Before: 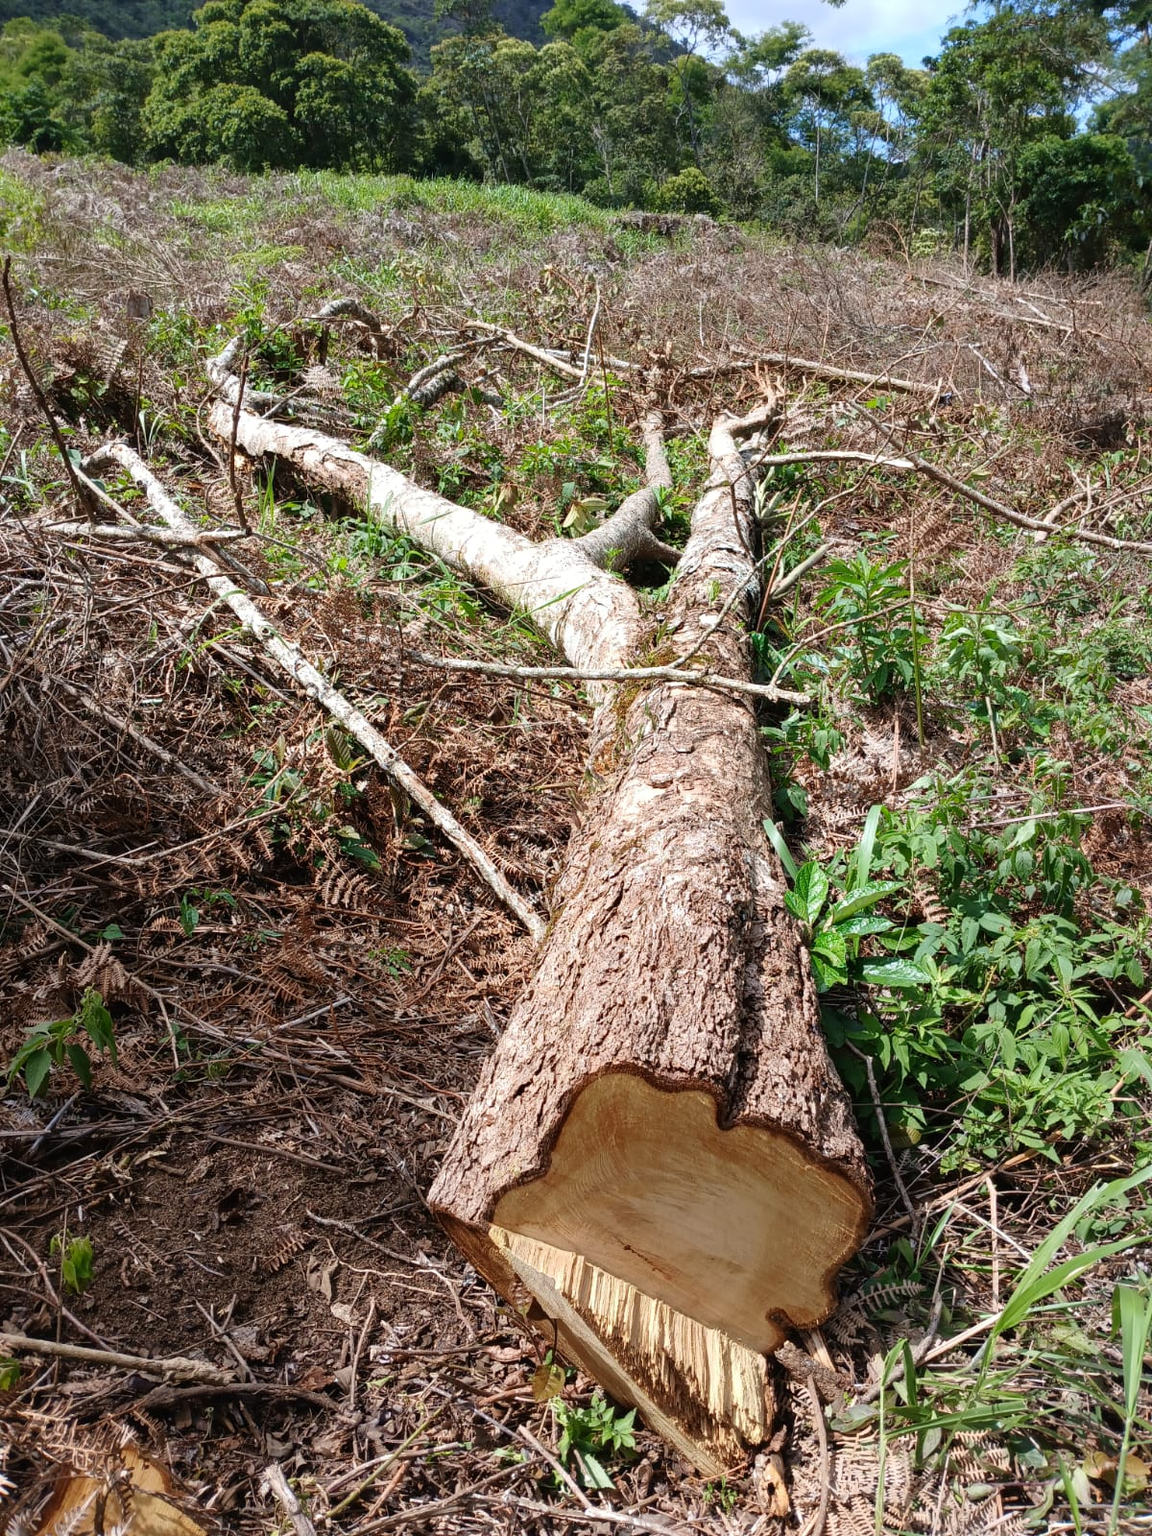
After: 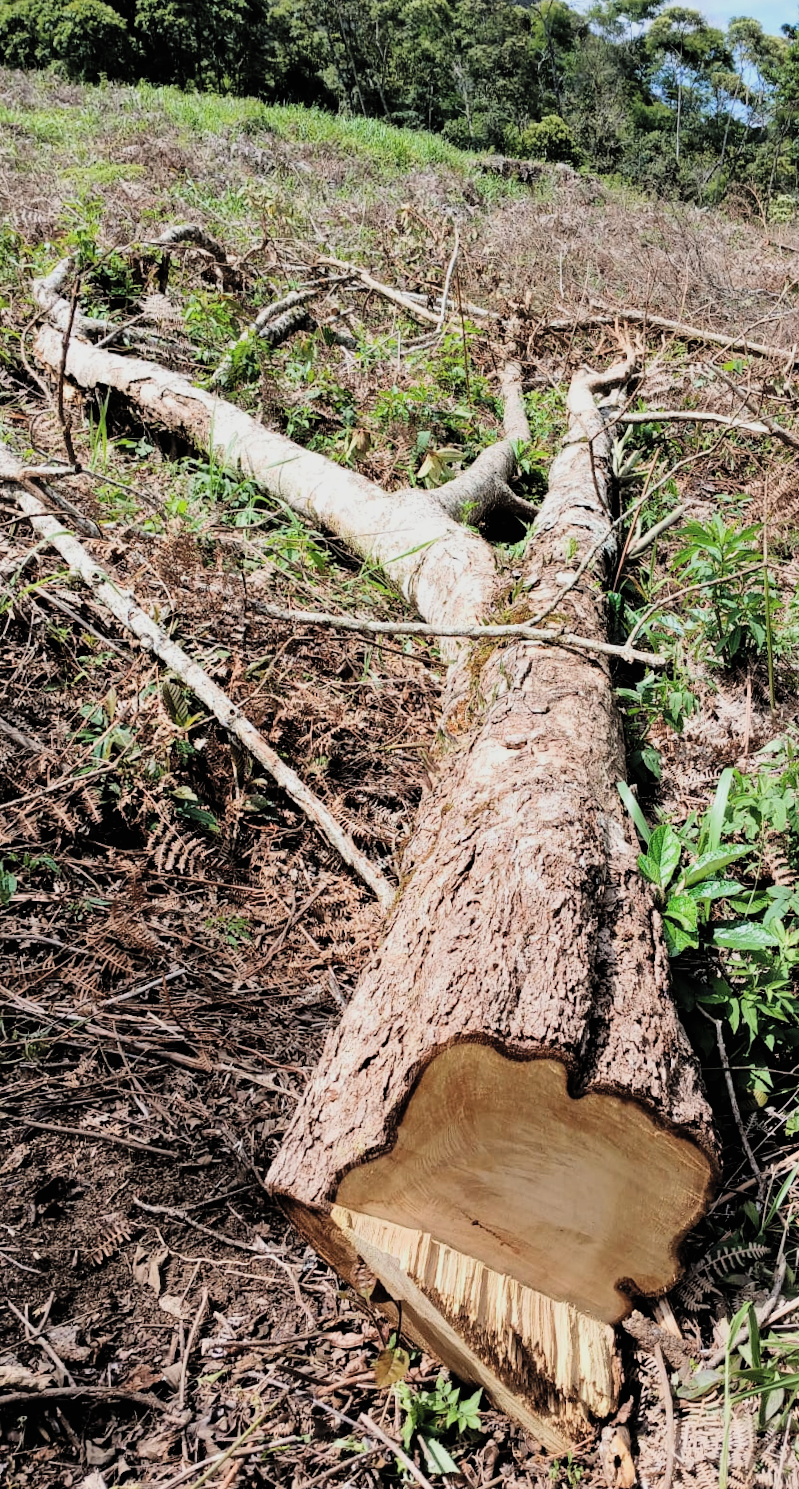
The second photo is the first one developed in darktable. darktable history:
filmic rgb: black relative exposure -5 EV, hardness 2.88, contrast 1.3
contrast brightness saturation: brightness 0.13
rotate and perspective: rotation 0.679°, lens shift (horizontal) 0.136, crop left 0.009, crop right 0.991, crop top 0.078, crop bottom 0.95
crop and rotate: left 17.732%, right 15.423%
shadows and highlights: low approximation 0.01, soften with gaussian
